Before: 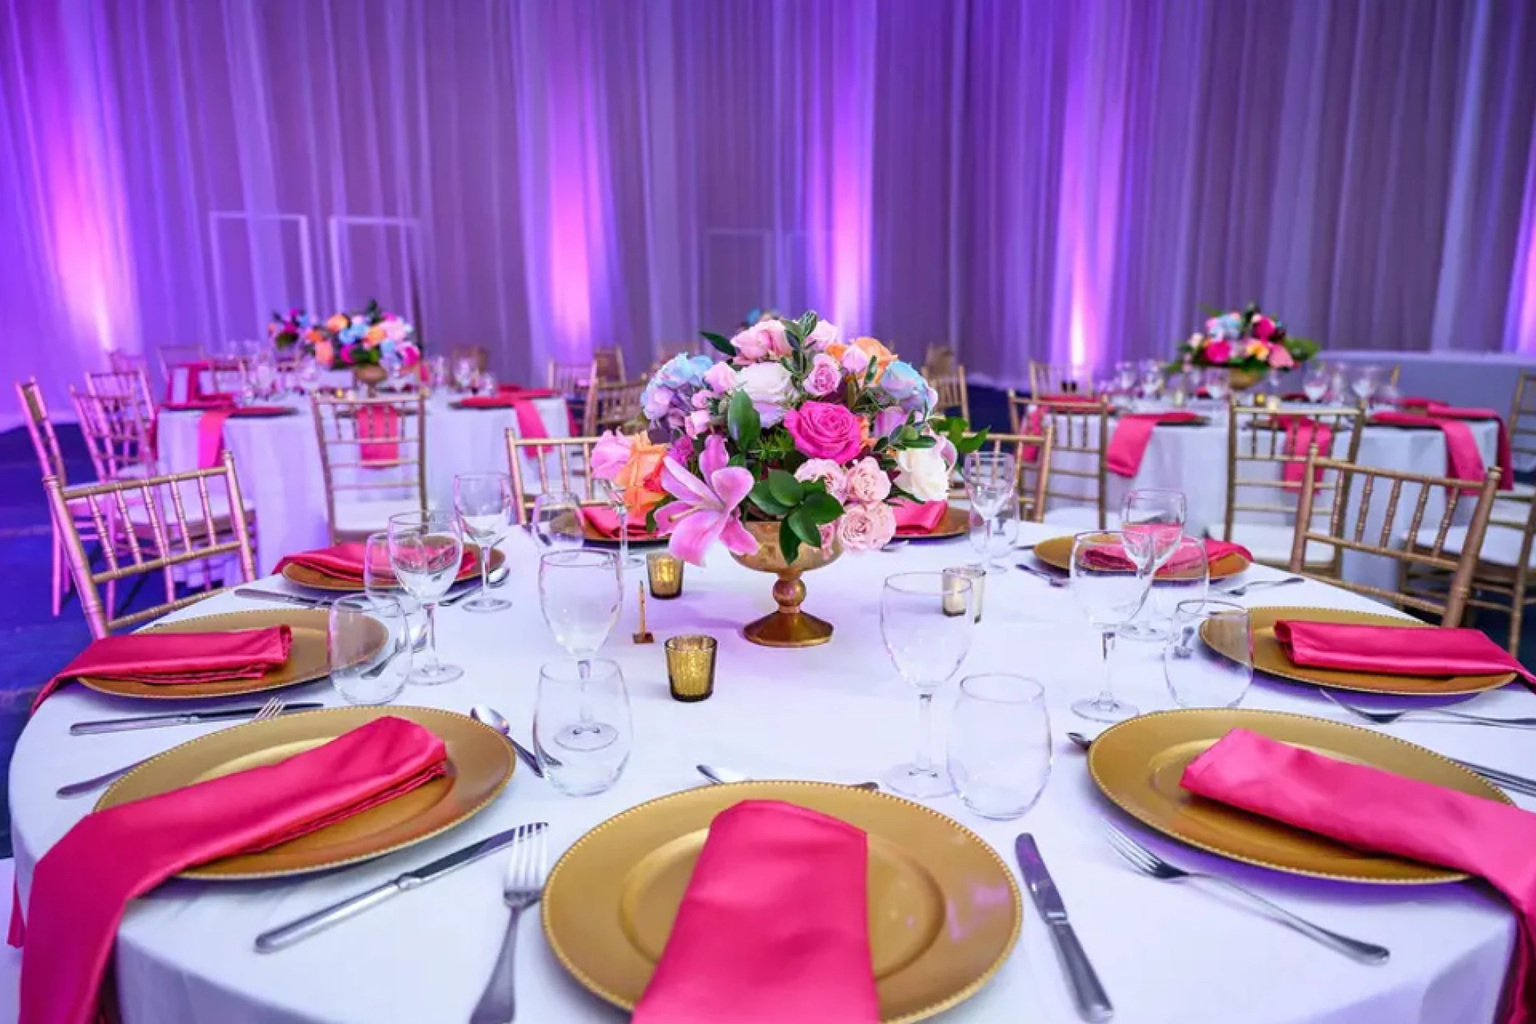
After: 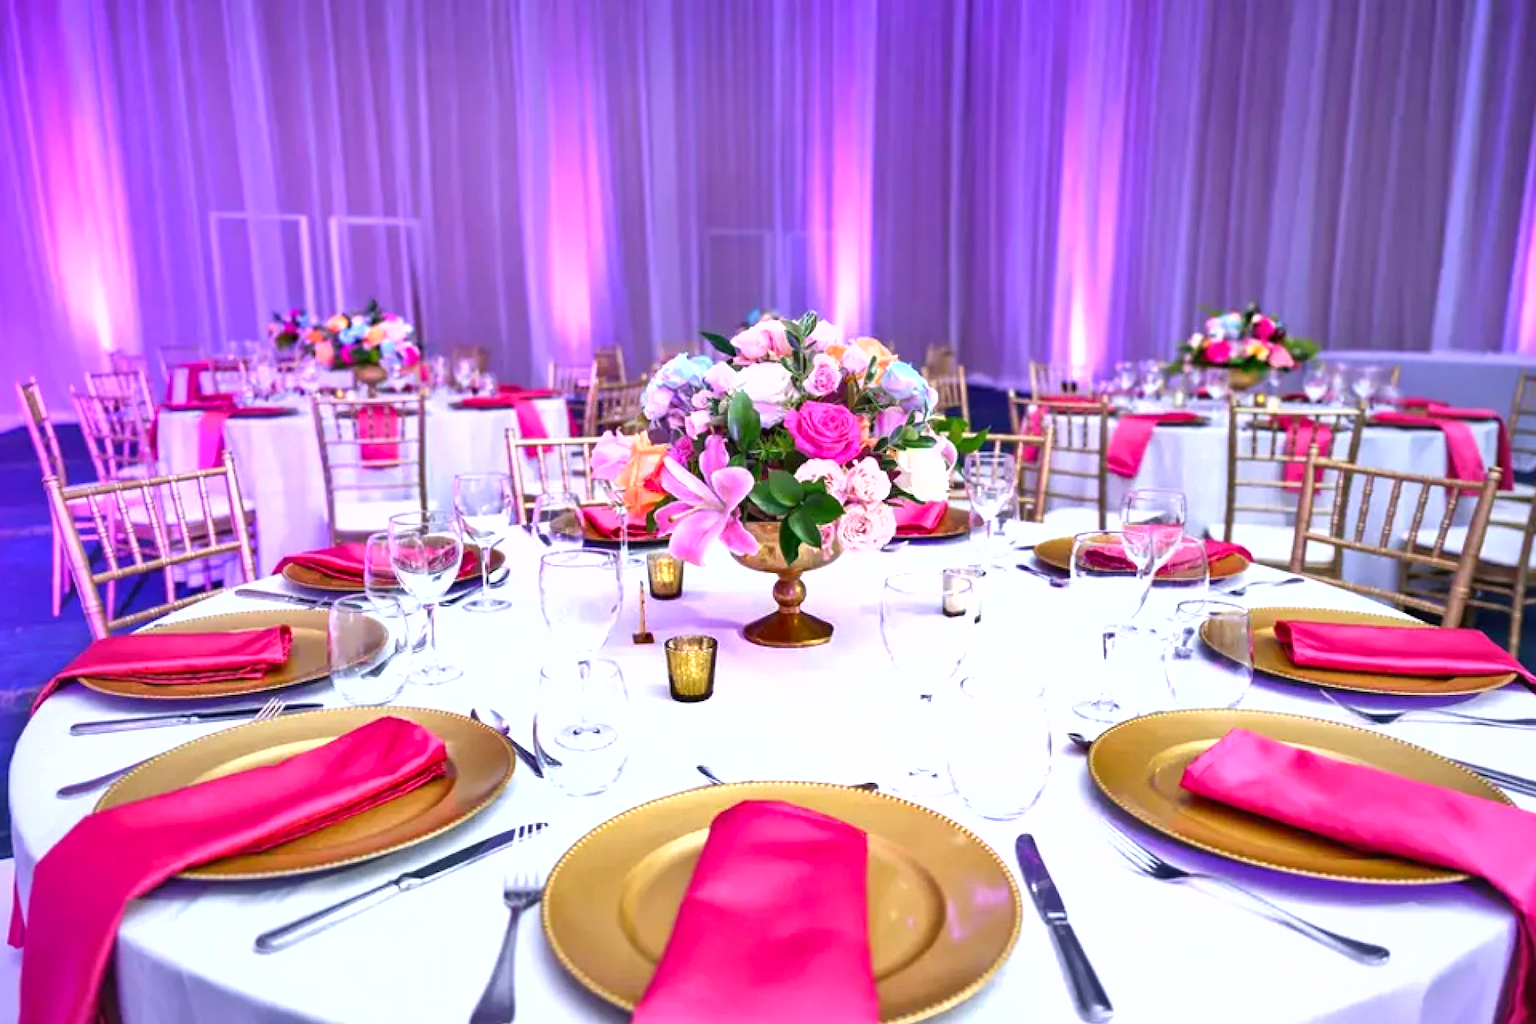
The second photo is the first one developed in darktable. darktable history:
exposure: black level correction 0, exposure 0.701 EV, compensate highlight preservation false
shadows and highlights: shadows 48.15, highlights -41.83, soften with gaussian
tone equalizer: on, module defaults
